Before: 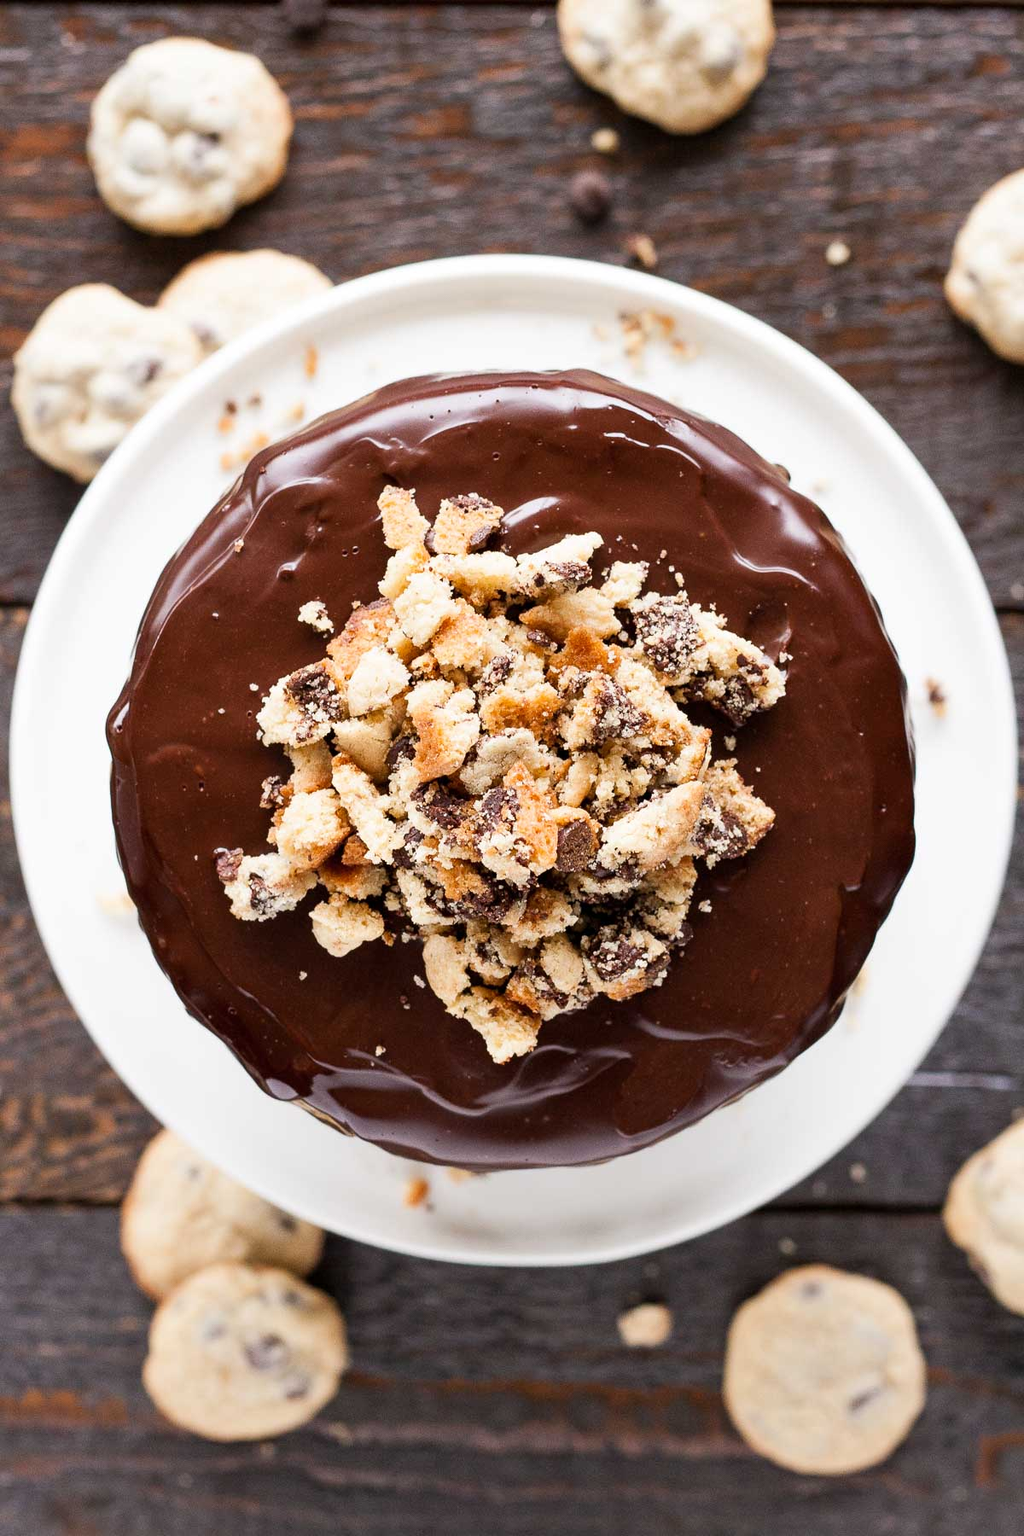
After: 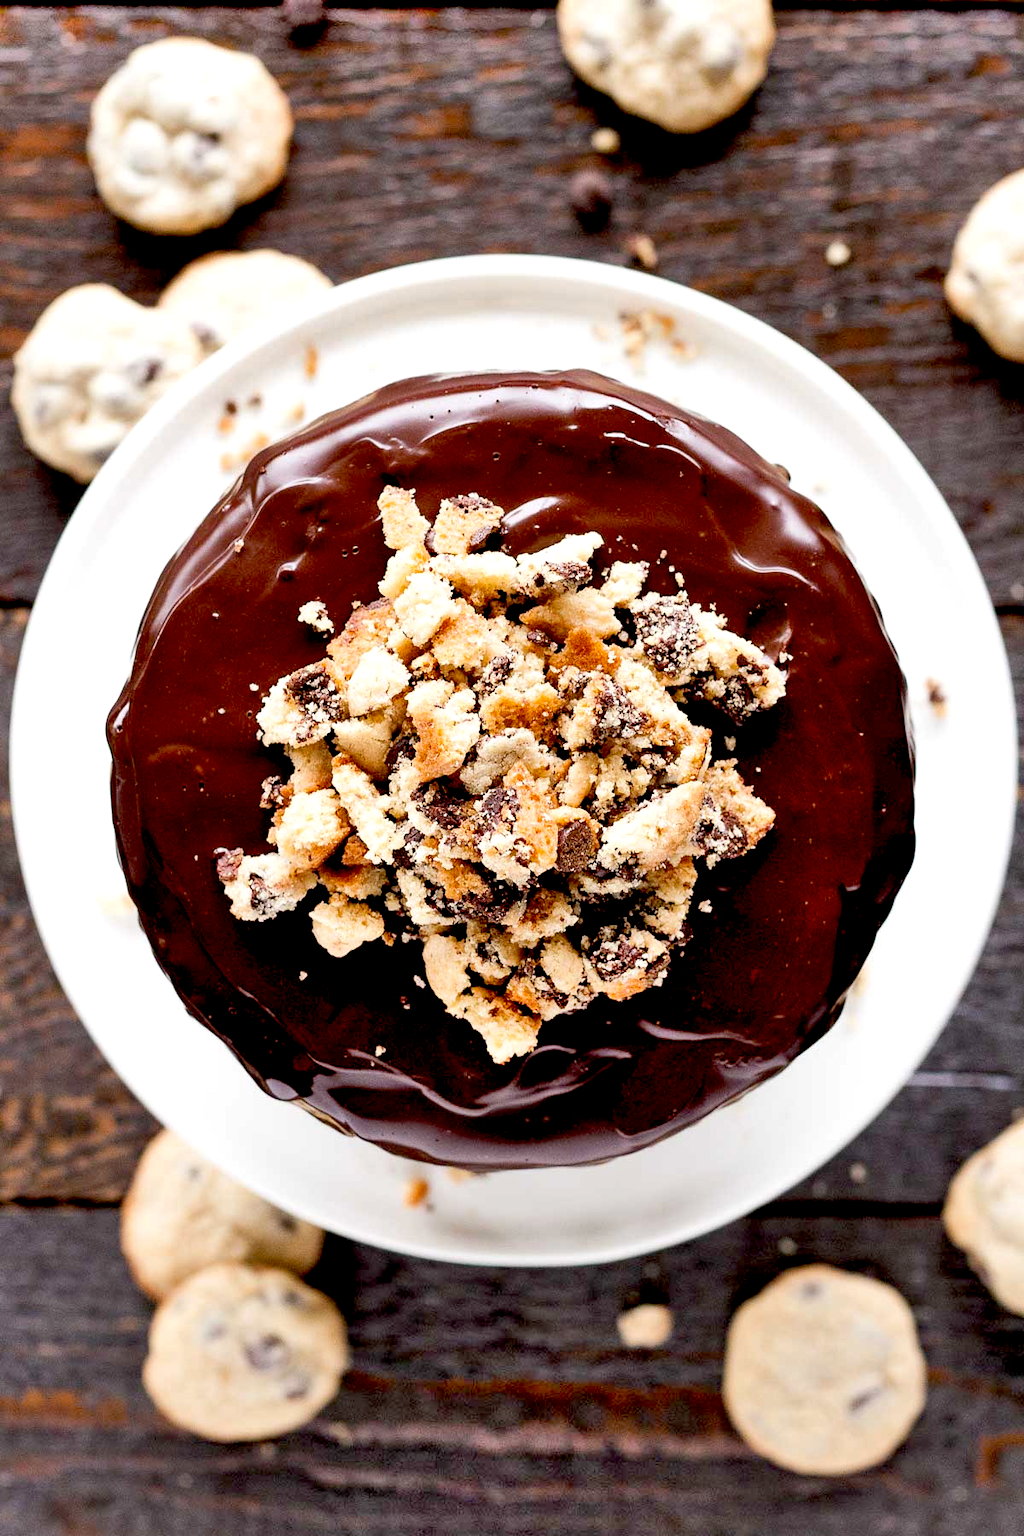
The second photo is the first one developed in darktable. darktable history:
exposure: black level correction 0.025, exposure 0.182 EV, compensate highlight preservation false
shadows and highlights: shadows 60, soften with gaussian
